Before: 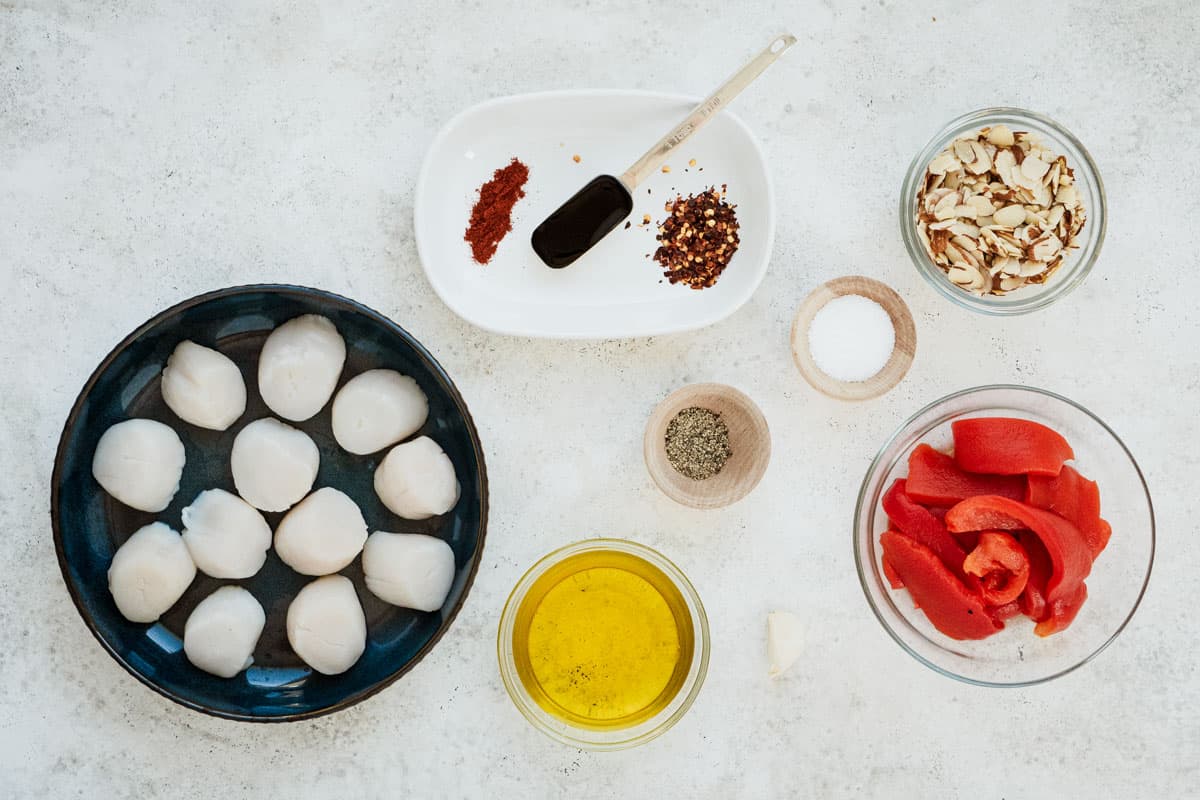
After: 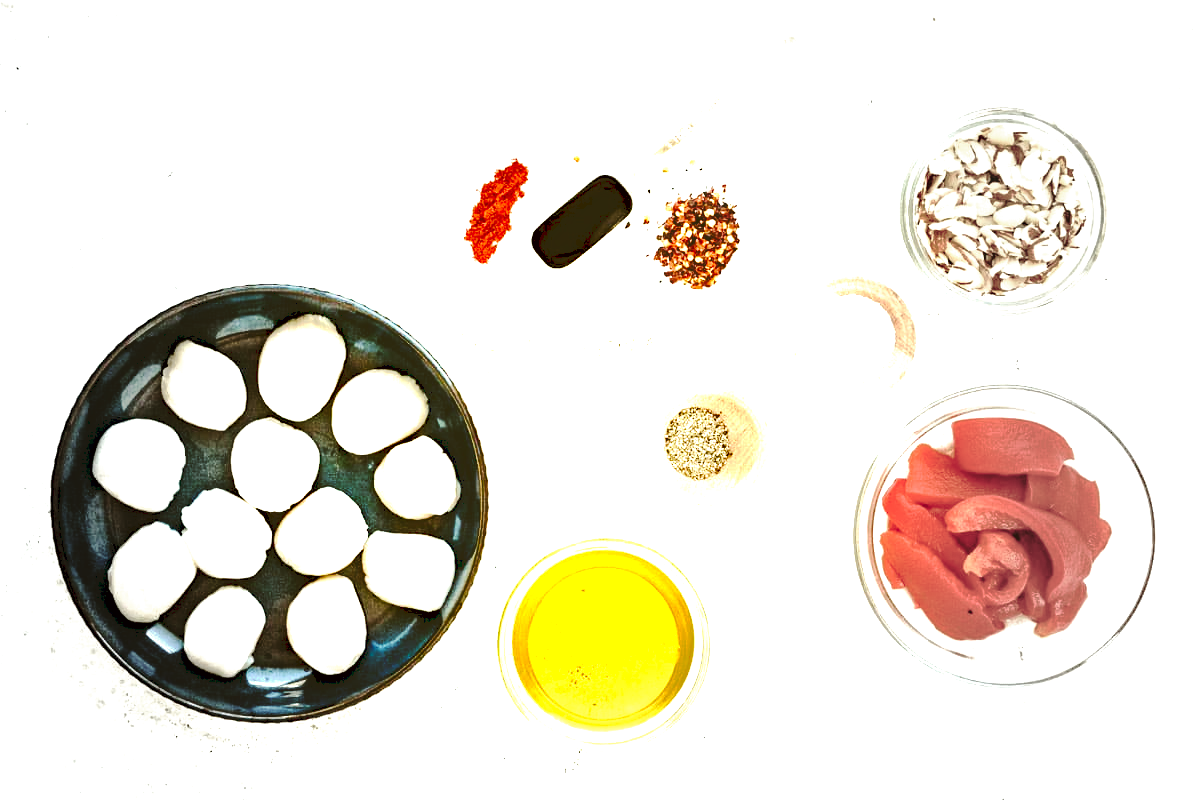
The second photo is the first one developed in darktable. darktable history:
haze removal: strength 0.287, distance 0.245, adaptive false
shadows and highlights: shadows -11.98, white point adjustment 3.96, highlights 27.55
color correction: highlights a* -1.6, highlights b* 10.62, shadows a* 0.218, shadows b* 20
tone equalizer: -8 EV -0.417 EV, -7 EV -0.412 EV, -6 EV -0.349 EV, -5 EV -0.241 EV, -3 EV 0.193 EV, -2 EV 0.339 EV, -1 EV 0.386 EV, +0 EV 0.447 EV, edges refinement/feathering 500, mask exposure compensation -1.57 EV, preserve details no
tone curve: curves: ch0 [(0, 0) (0.003, 0.17) (0.011, 0.17) (0.025, 0.17) (0.044, 0.168) (0.069, 0.167) (0.1, 0.173) (0.136, 0.181) (0.177, 0.199) (0.224, 0.226) (0.277, 0.271) (0.335, 0.333) (0.399, 0.419) (0.468, 0.52) (0.543, 0.621) (0.623, 0.716) (0.709, 0.795) (0.801, 0.867) (0.898, 0.914) (1, 1)], preserve colors none
vignetting: fall-off start 40.23%, fall-off radius 40.38%, center (-0.081, 0.066), unbound false
exposure: exposure 1.996 EV, compensate highlight preservation false
color zones: curves: ch0 [(0.27, 0.396) (0.563, 0.504) (0.75, 0.5) (0.787, 0.307)]
